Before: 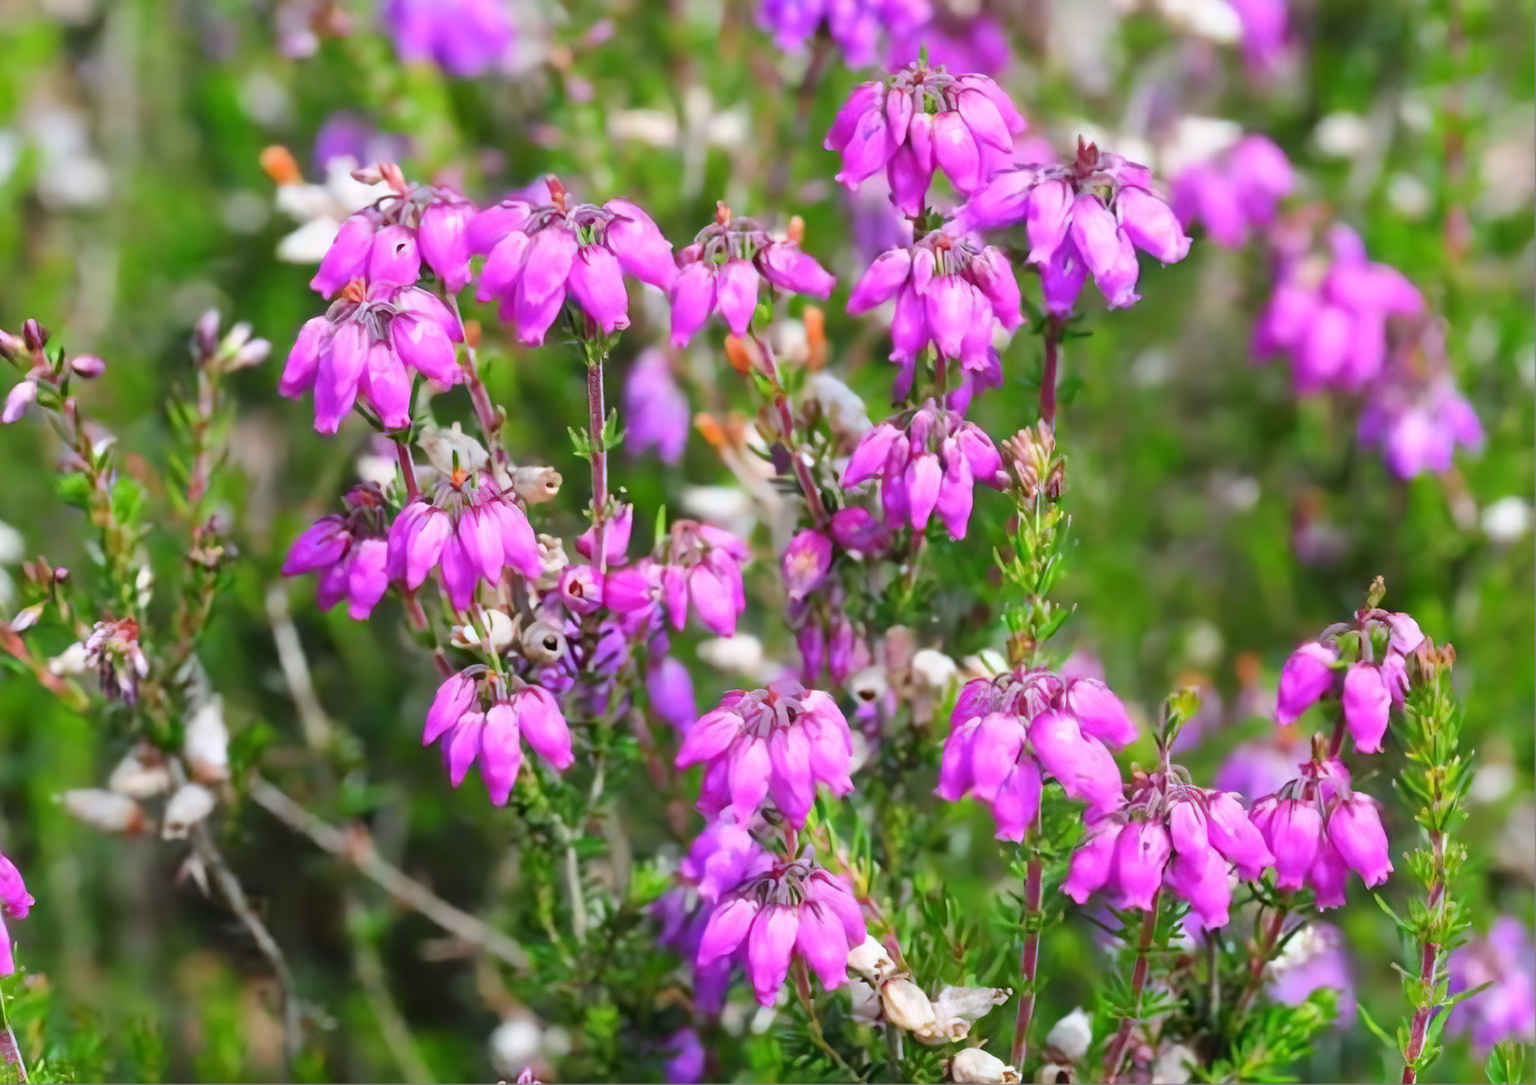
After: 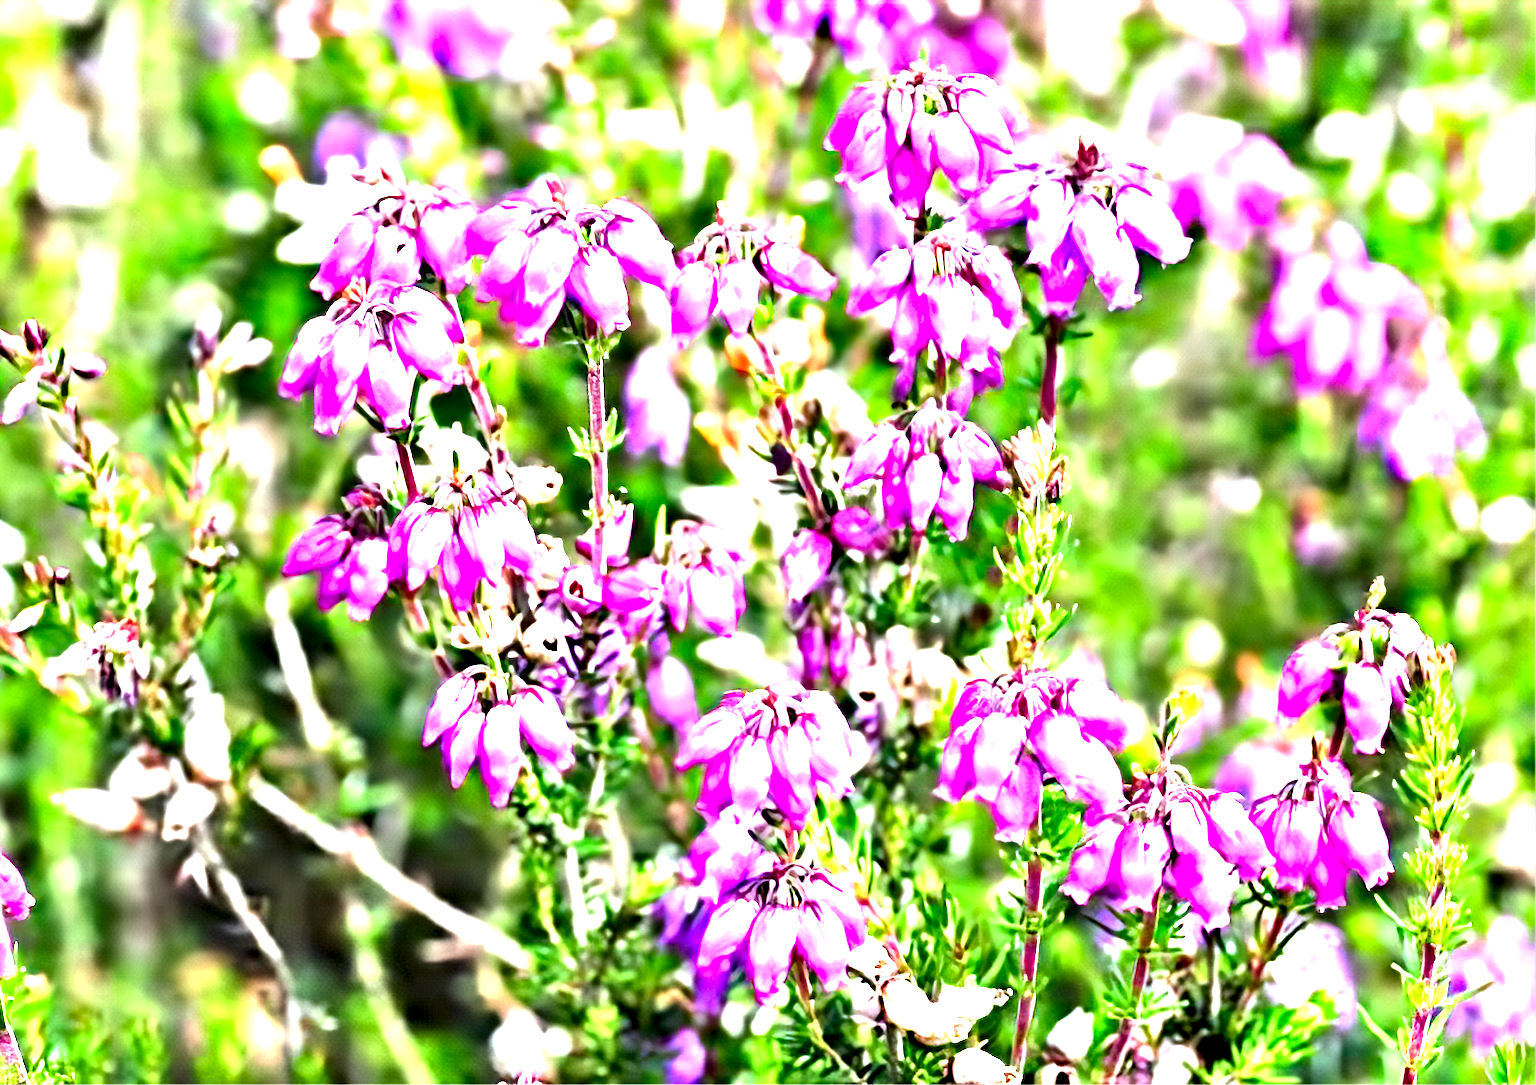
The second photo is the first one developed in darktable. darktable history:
contrast equalizer: octaves 7, y [[0.48, 0.654, 0.731, 0.706, 0.772, 0.382], [0.55 ×6], [0 ×6], [0 ×6], [0 ×6]]
exposure: exposure 2 EV, compensate highlight preservation false
